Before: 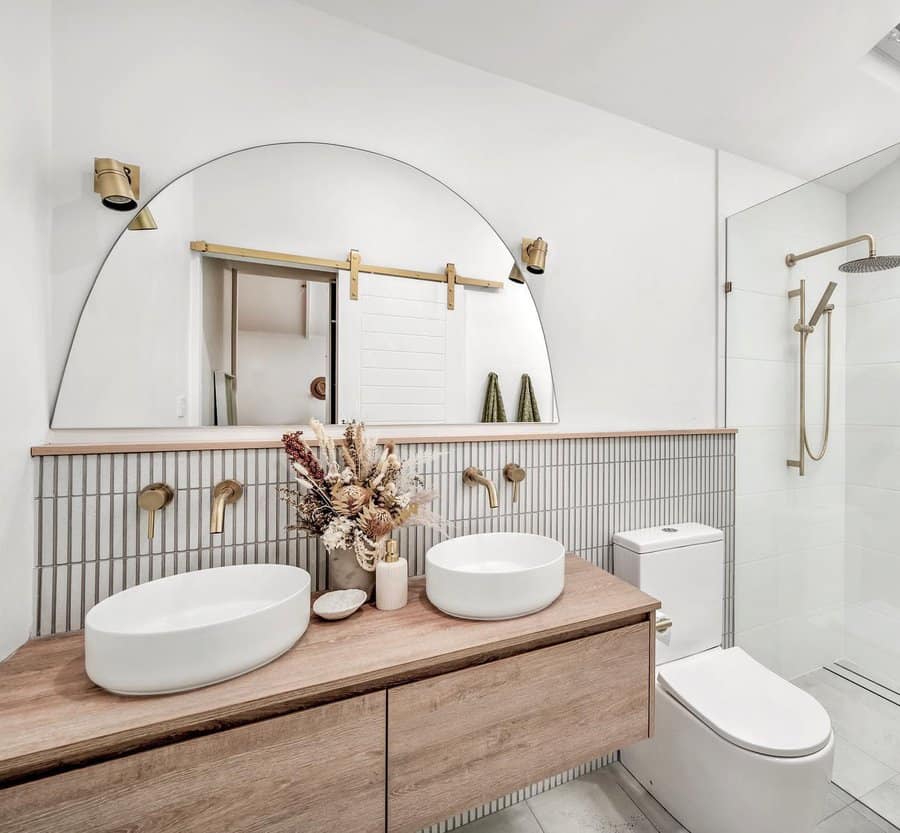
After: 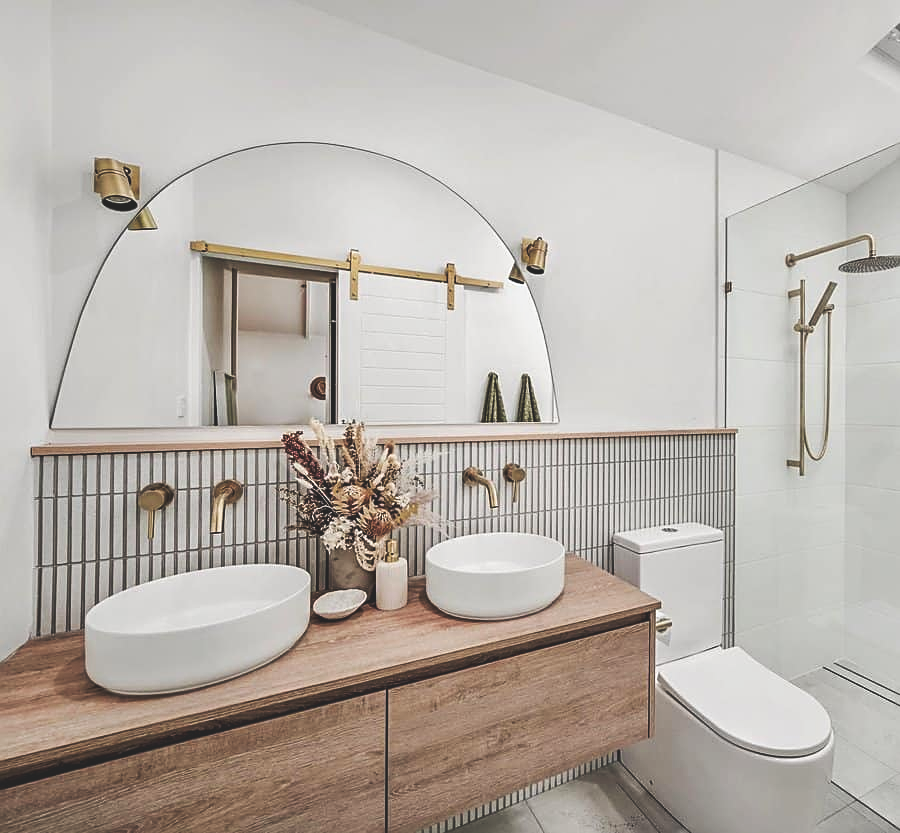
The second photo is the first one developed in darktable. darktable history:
tone curve: curves: ch0 [(0, 0.142) (0.384, 0.314) (0.752, 0.711) (0.991, 0.95)]; ch1 [(0.006, 0.129) (0.346, 0.384) (1, 1)]; ch2 [(0.003, 0.057) (0.261, 0.248) (1, 1)], preserve colors none
sharpen: on, module defaults
